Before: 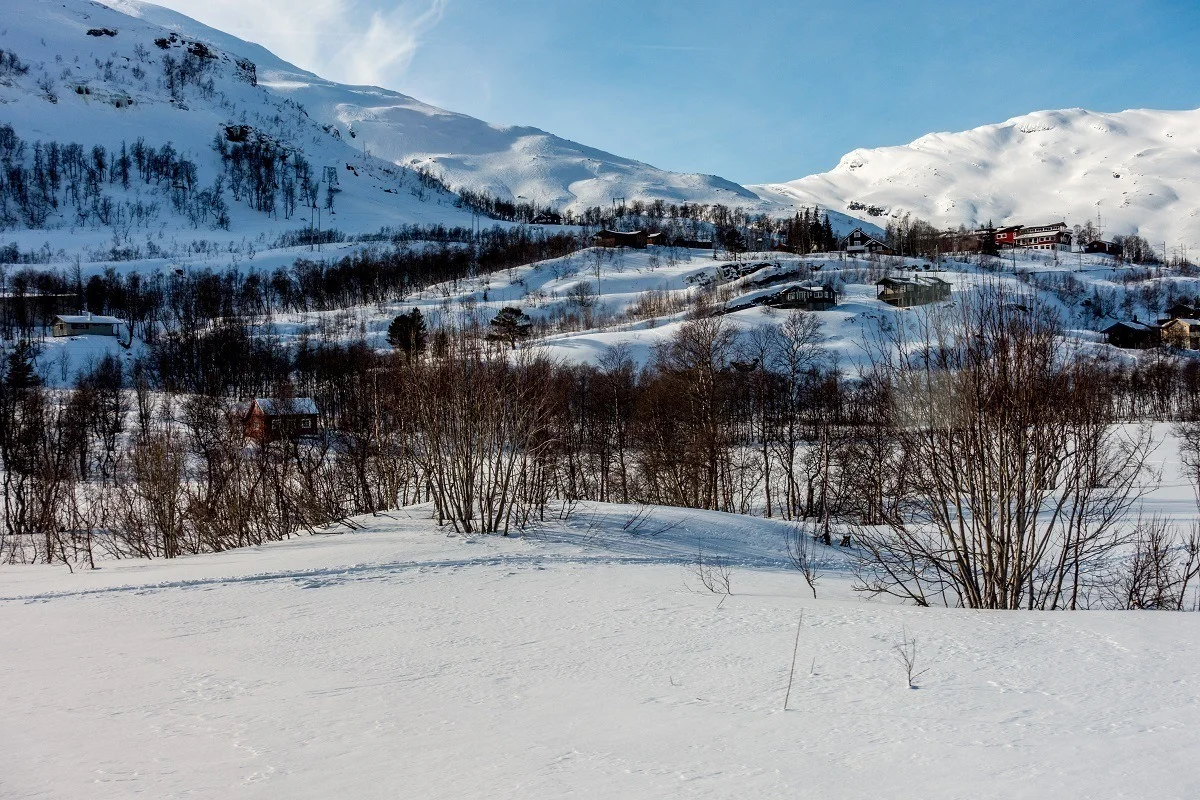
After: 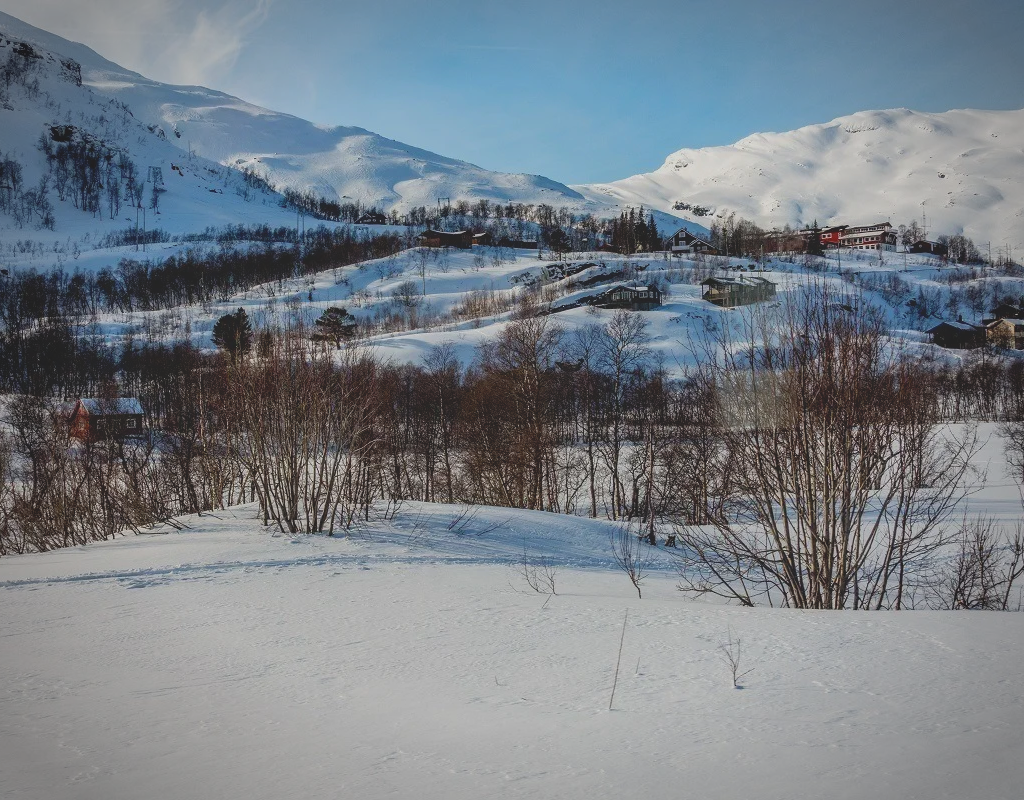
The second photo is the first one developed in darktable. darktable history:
vignetting: automatic ratio true
contrast brightness saturation: contrast -0.28
crop and rotate: left 14.584%
